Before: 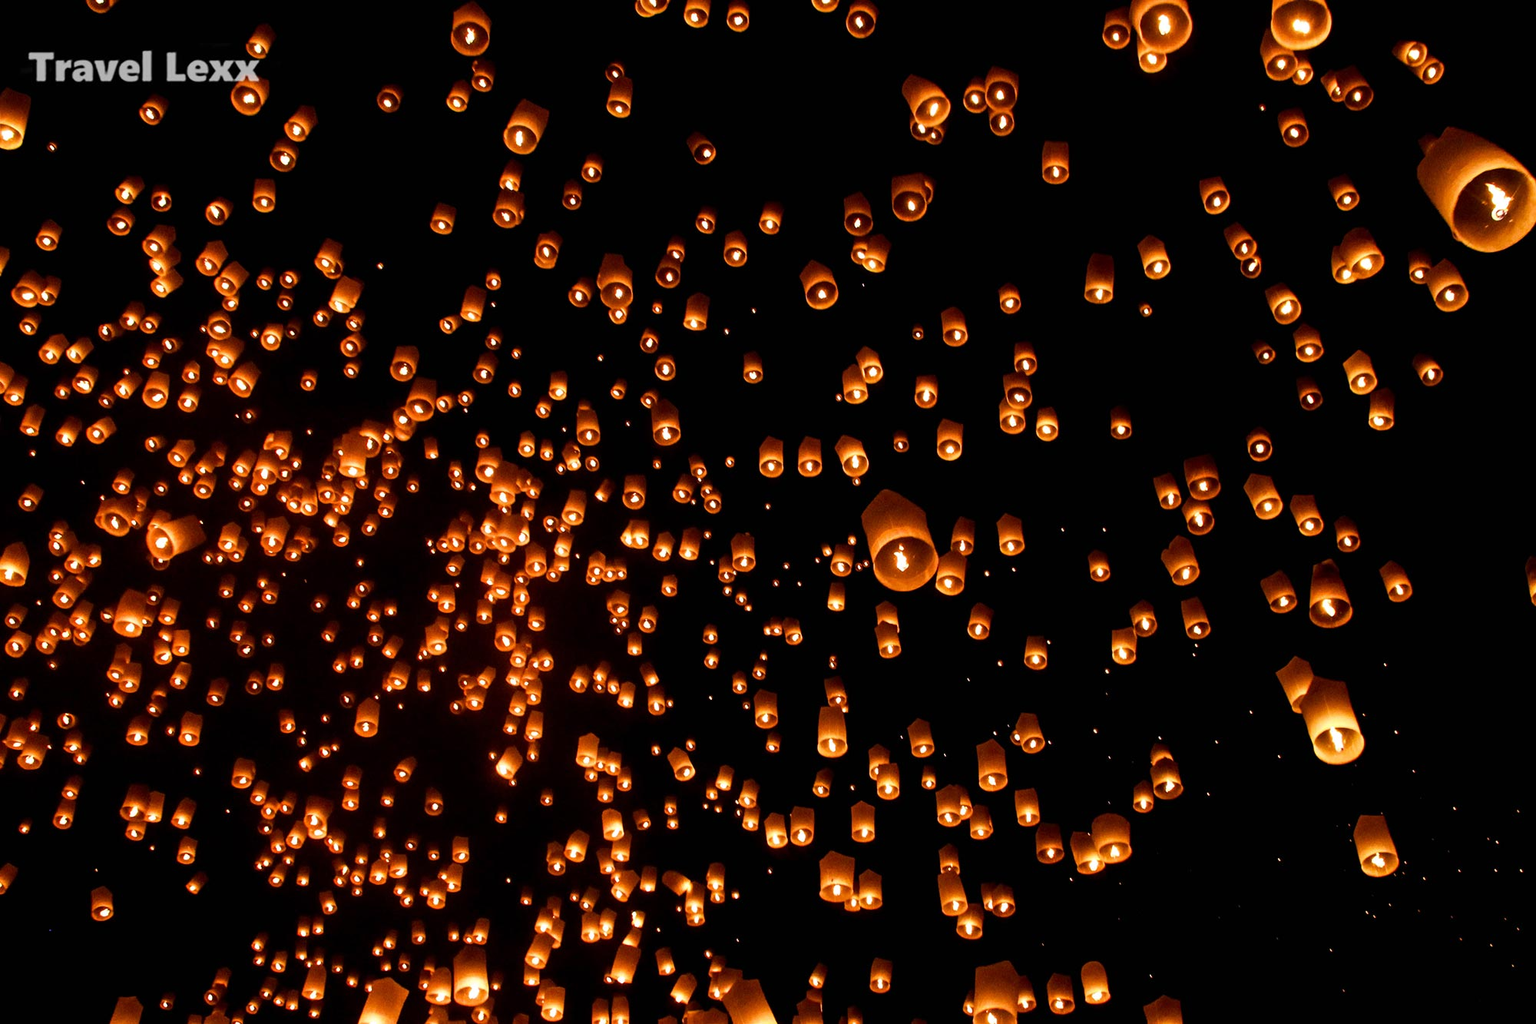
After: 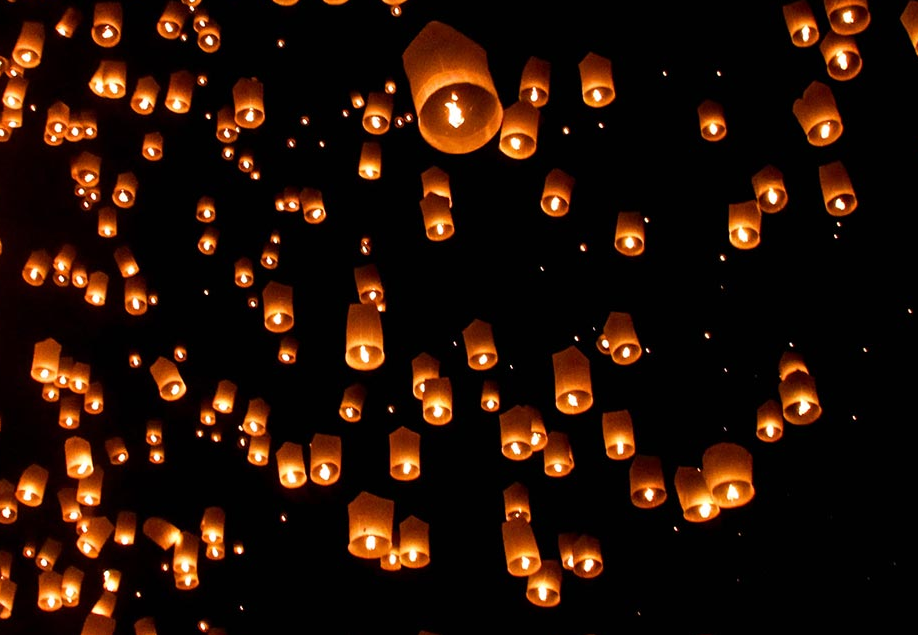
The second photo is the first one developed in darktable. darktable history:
crop: left 35.957%, top 46.252%, right 18.097%, bottom 6.037%
